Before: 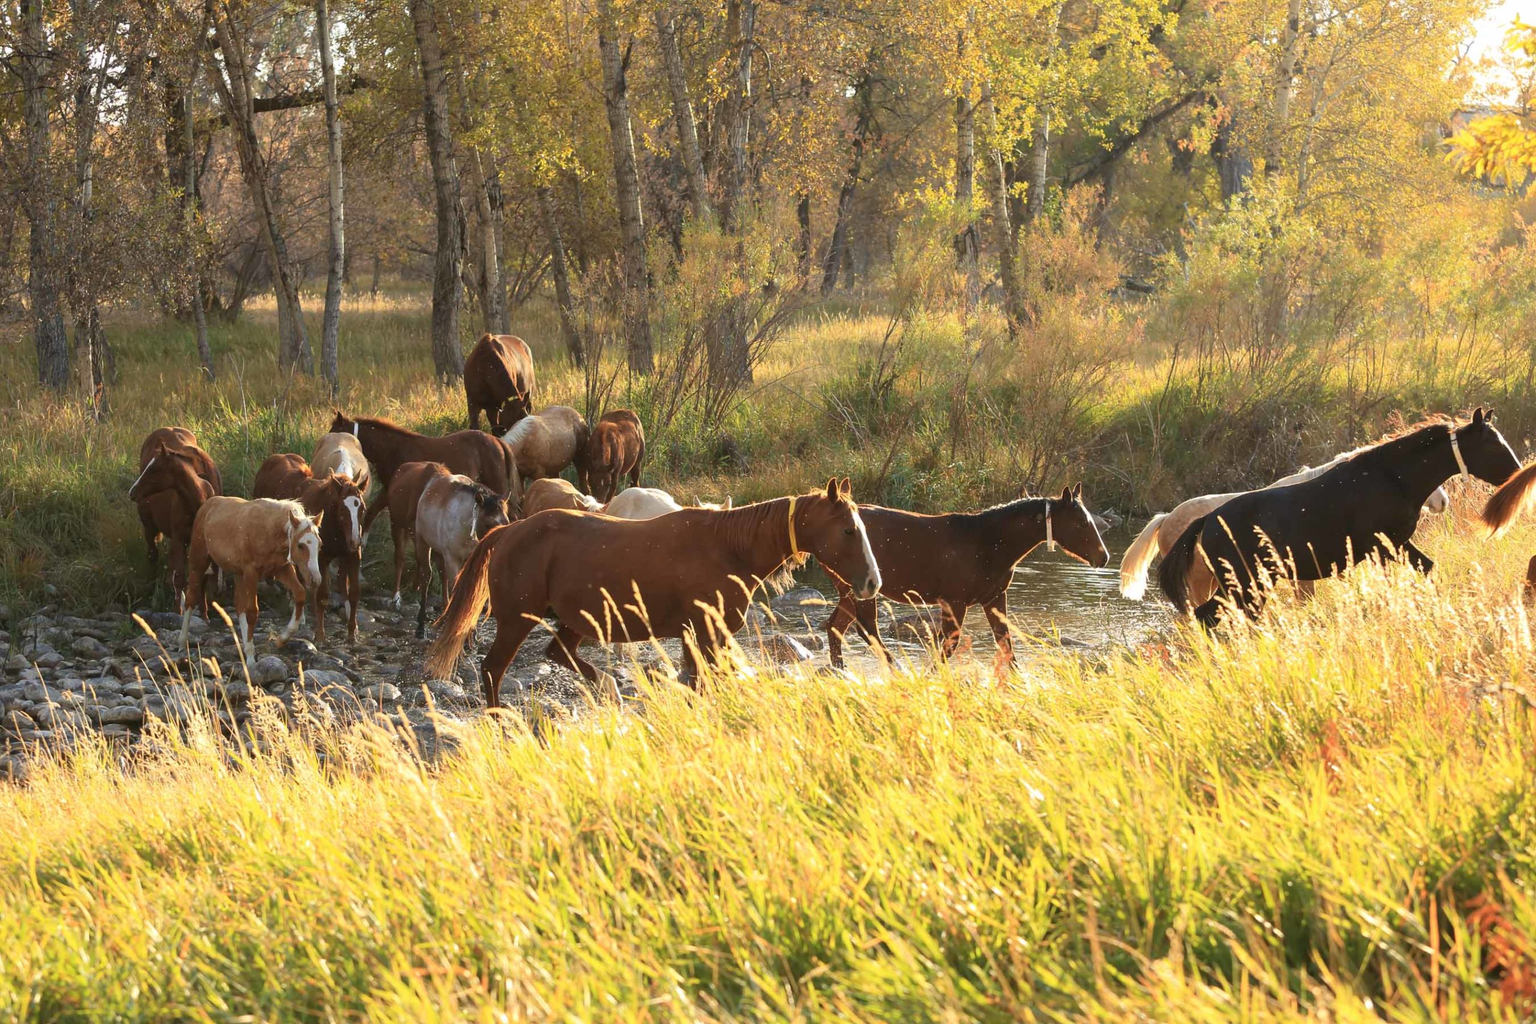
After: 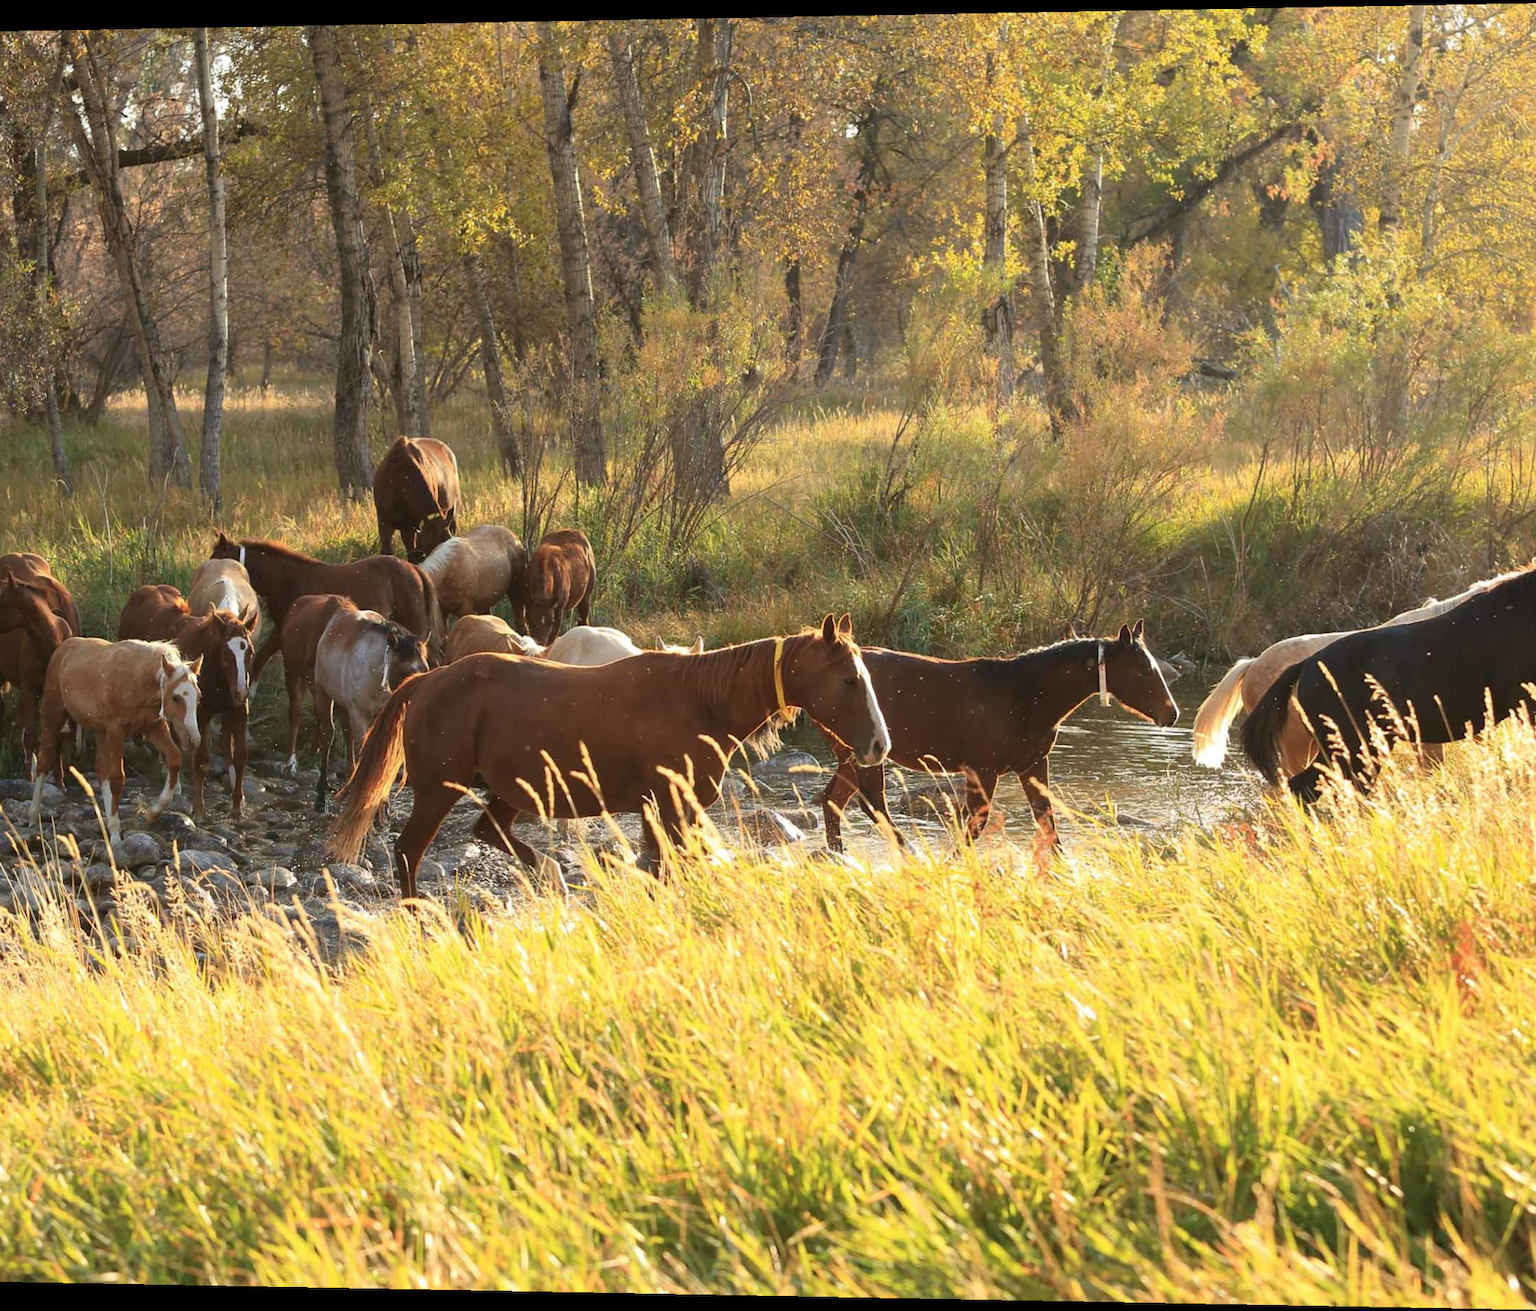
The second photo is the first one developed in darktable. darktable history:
rotate and perspective: lens shift (horizontal) -0.055, automatic cropping off
crop and rotate: left 9.597%, right 10.195%
